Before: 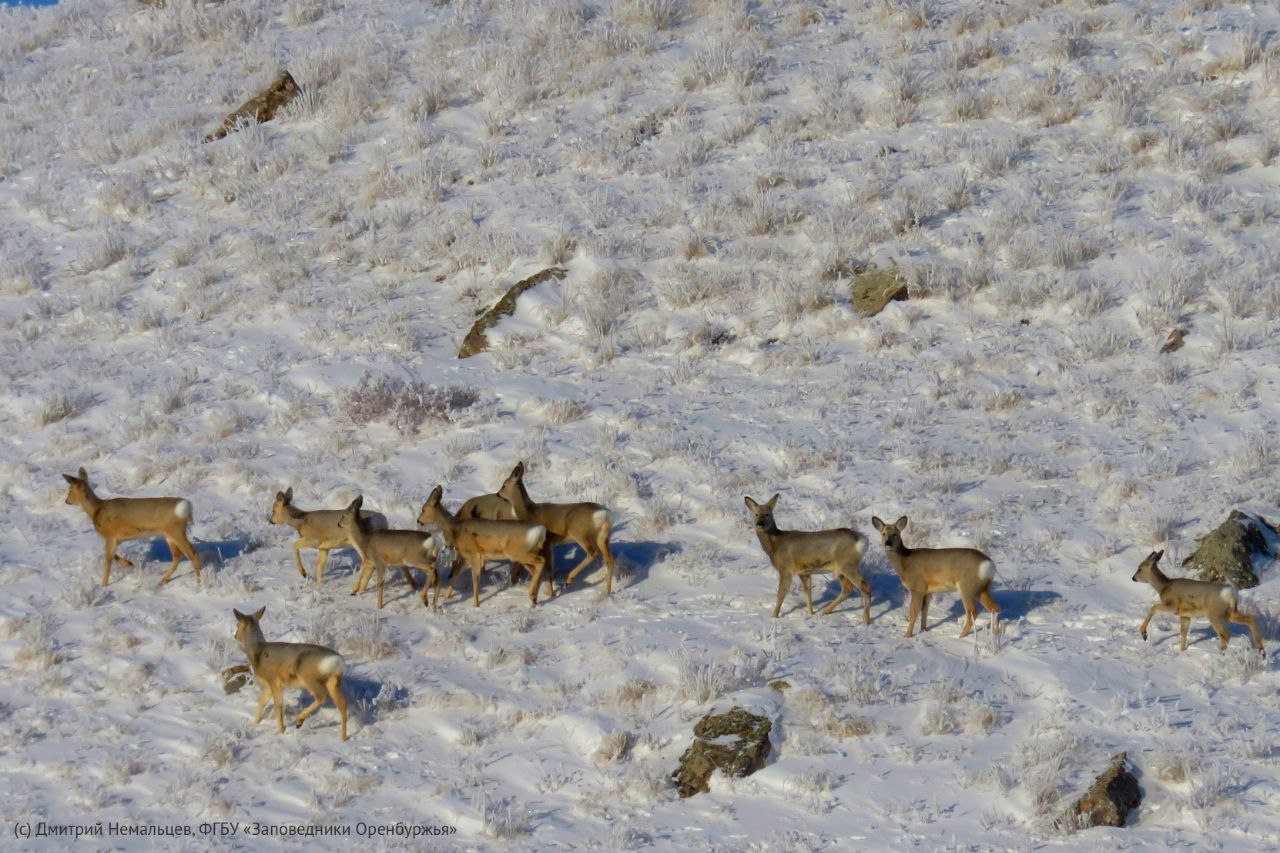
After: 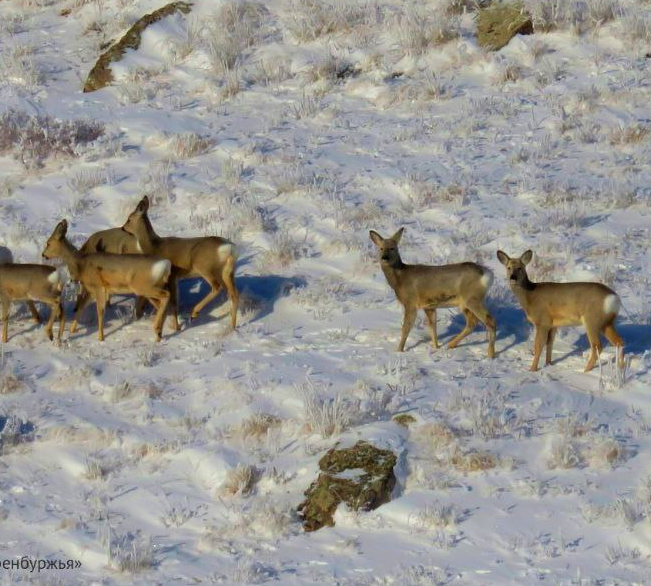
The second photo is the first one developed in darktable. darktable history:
velvia: on, module defaults
crop and rotate: left 29.299%, top 31.254%, right 19.84%
